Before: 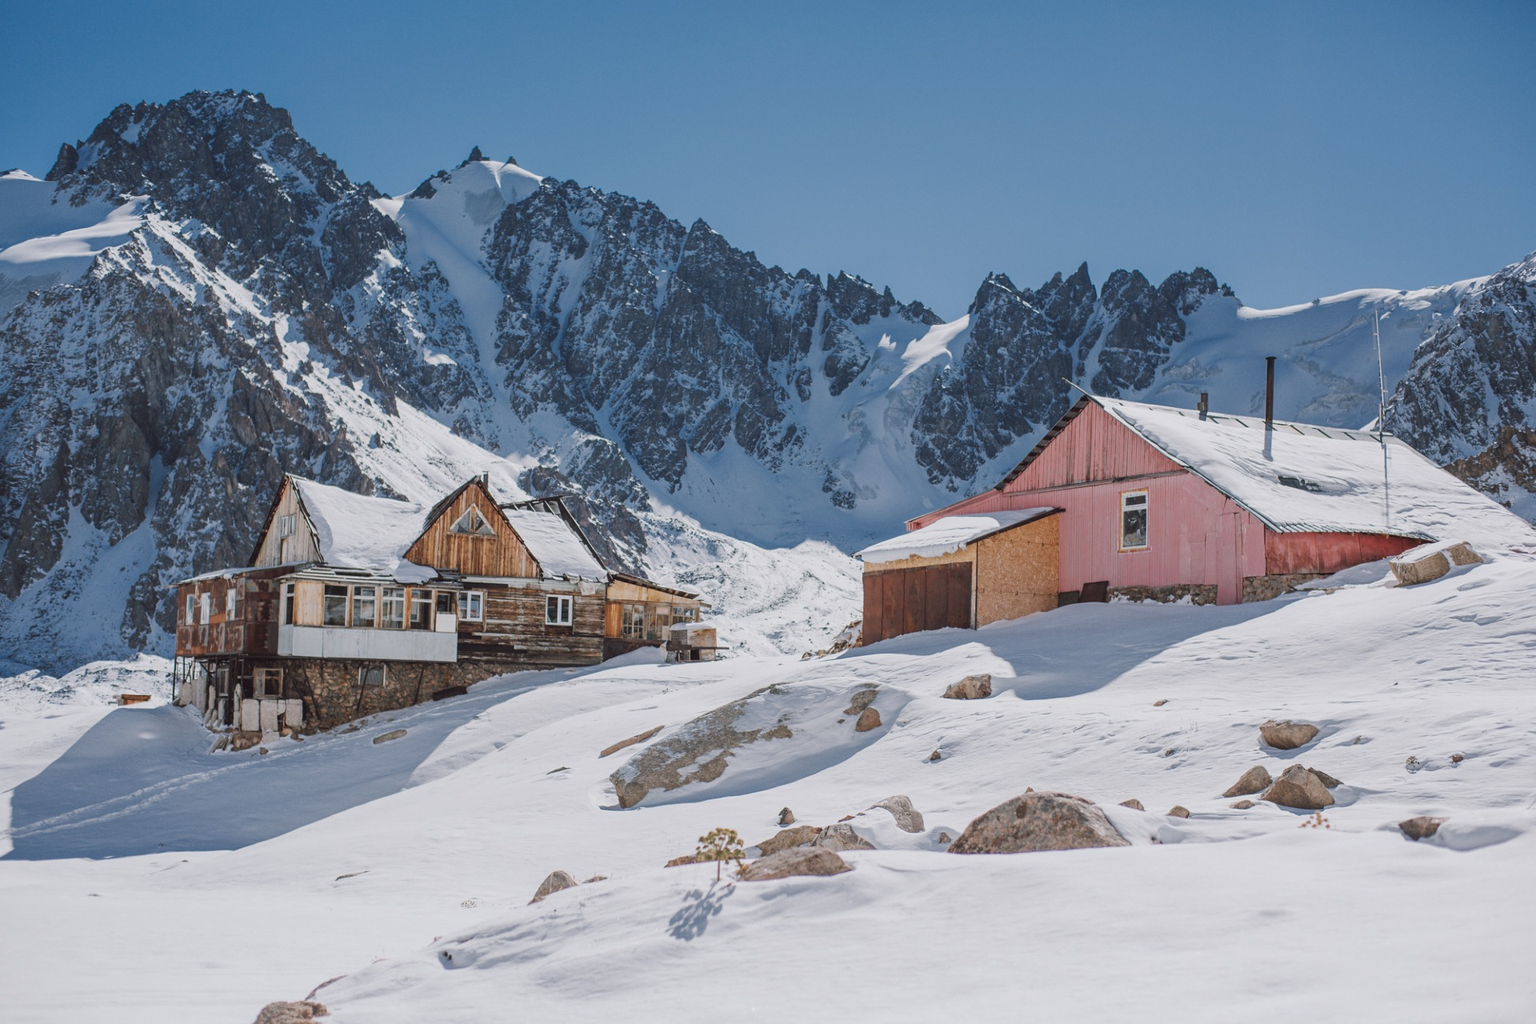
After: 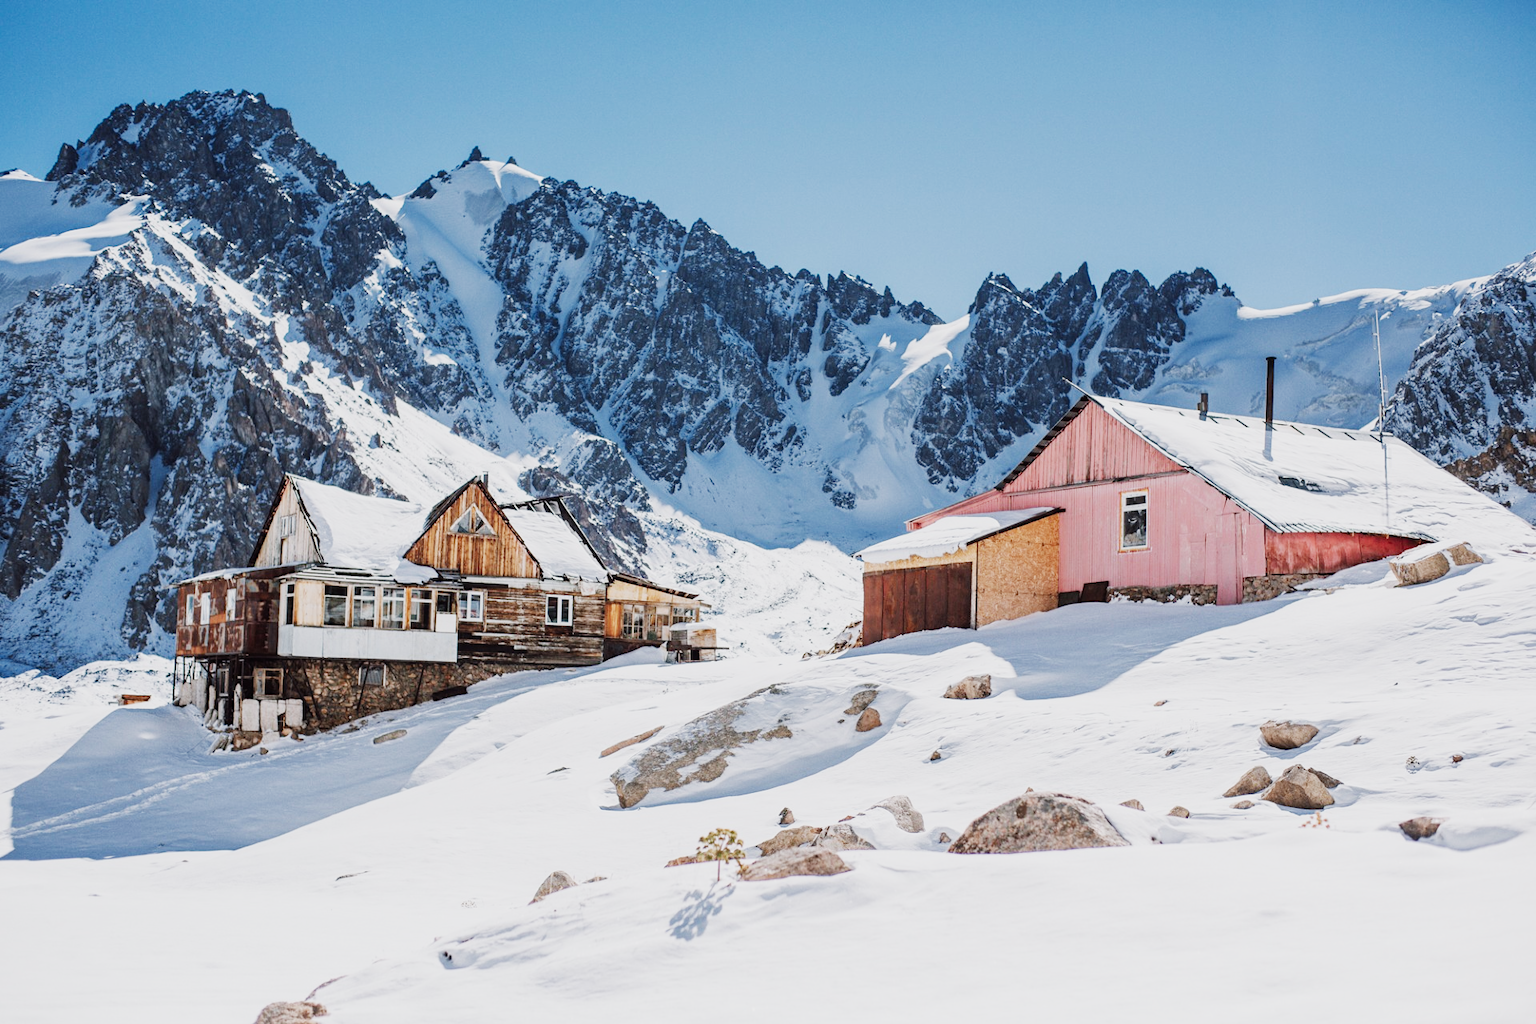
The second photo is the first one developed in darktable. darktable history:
exposure: exposure 0.636 EV, compensate highlight preservation false
sigmoid: contrast 1.81, skew -0.21, preserve hue 0%, red attenuation 0.1, red rotation 0.035, green attenuation 0.1, green rotation -0.017, blue attenuation 0.15, blue rotation -0.052, base primaries Rec2020
